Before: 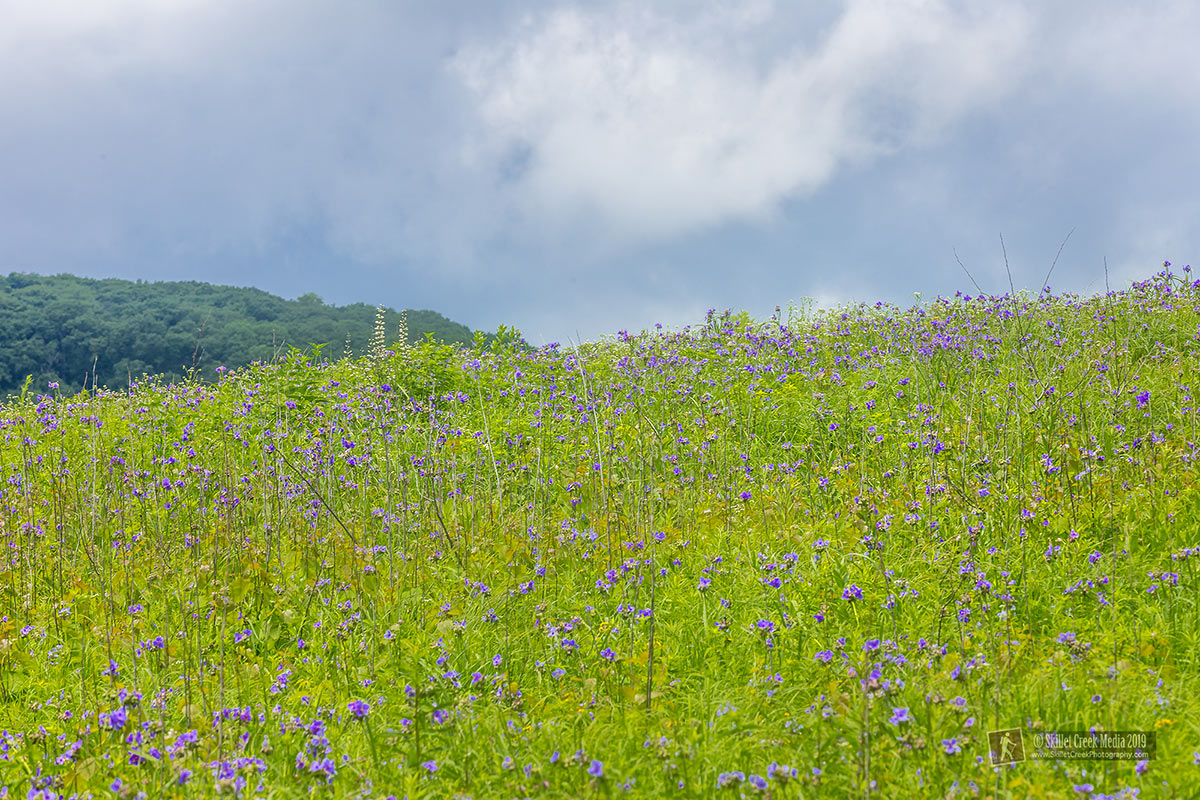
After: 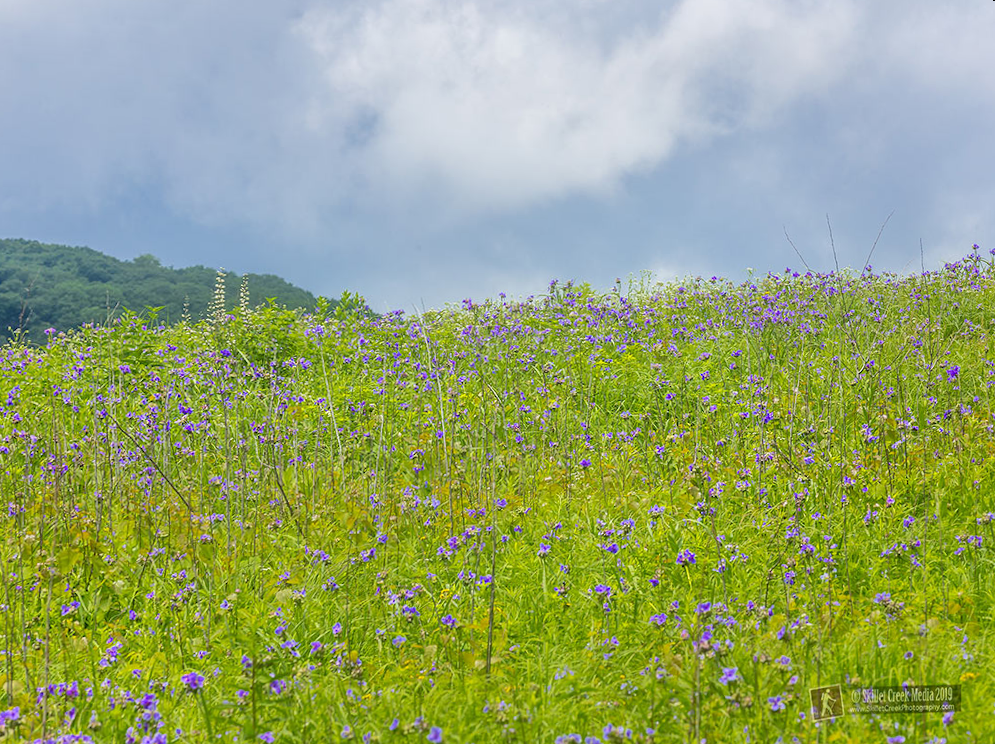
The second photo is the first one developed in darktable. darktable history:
crop: left 16.145%
rotate and perspective: rotation 0.679°, lens shift (horizontal) 0.136, crop left 0.009, crop right 0.991, crop top 0.078, crop bottom 0.95
